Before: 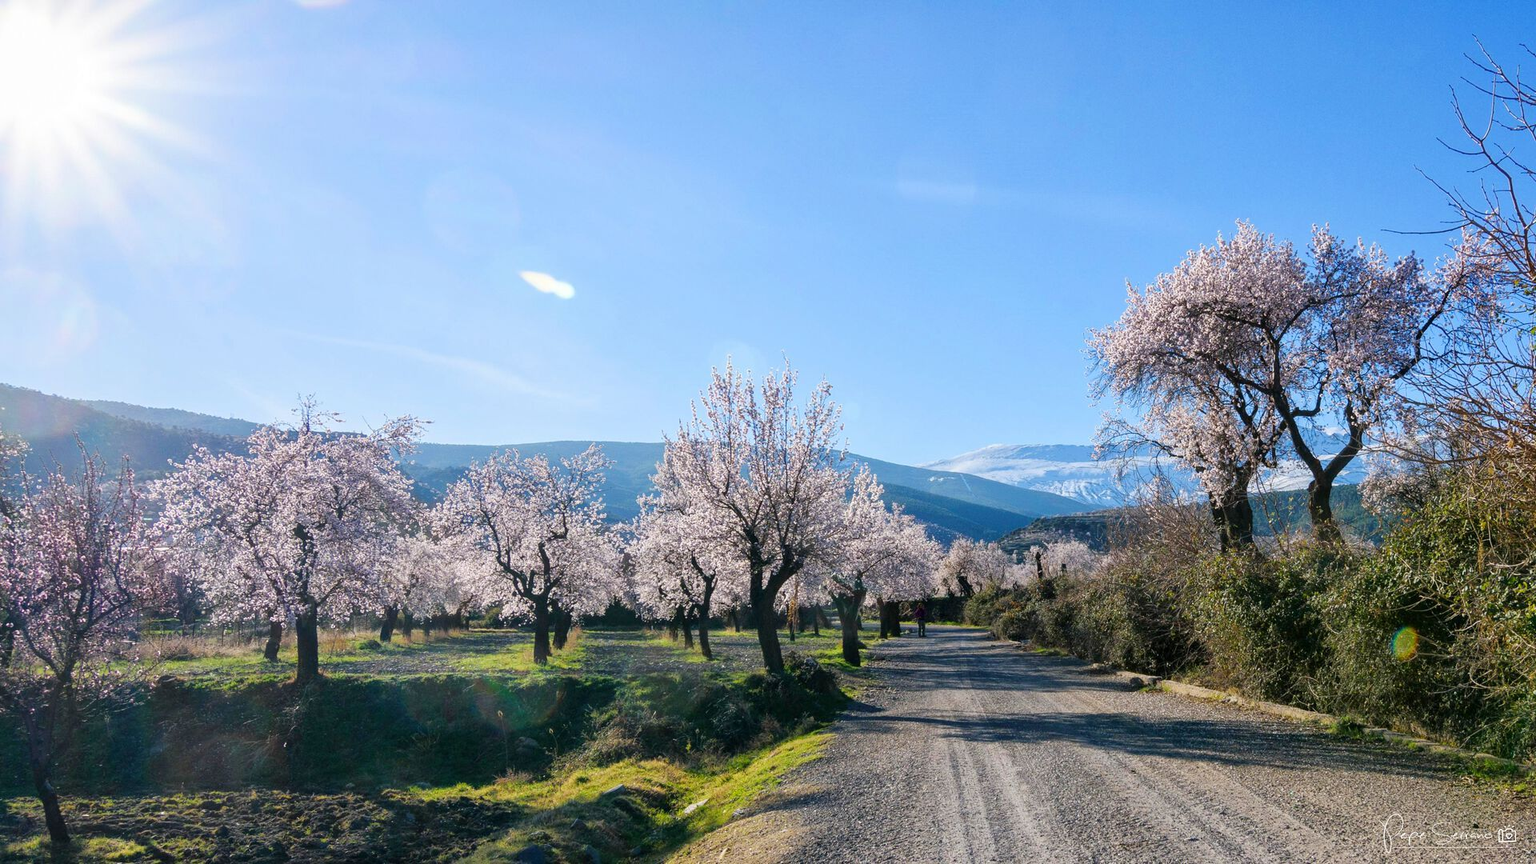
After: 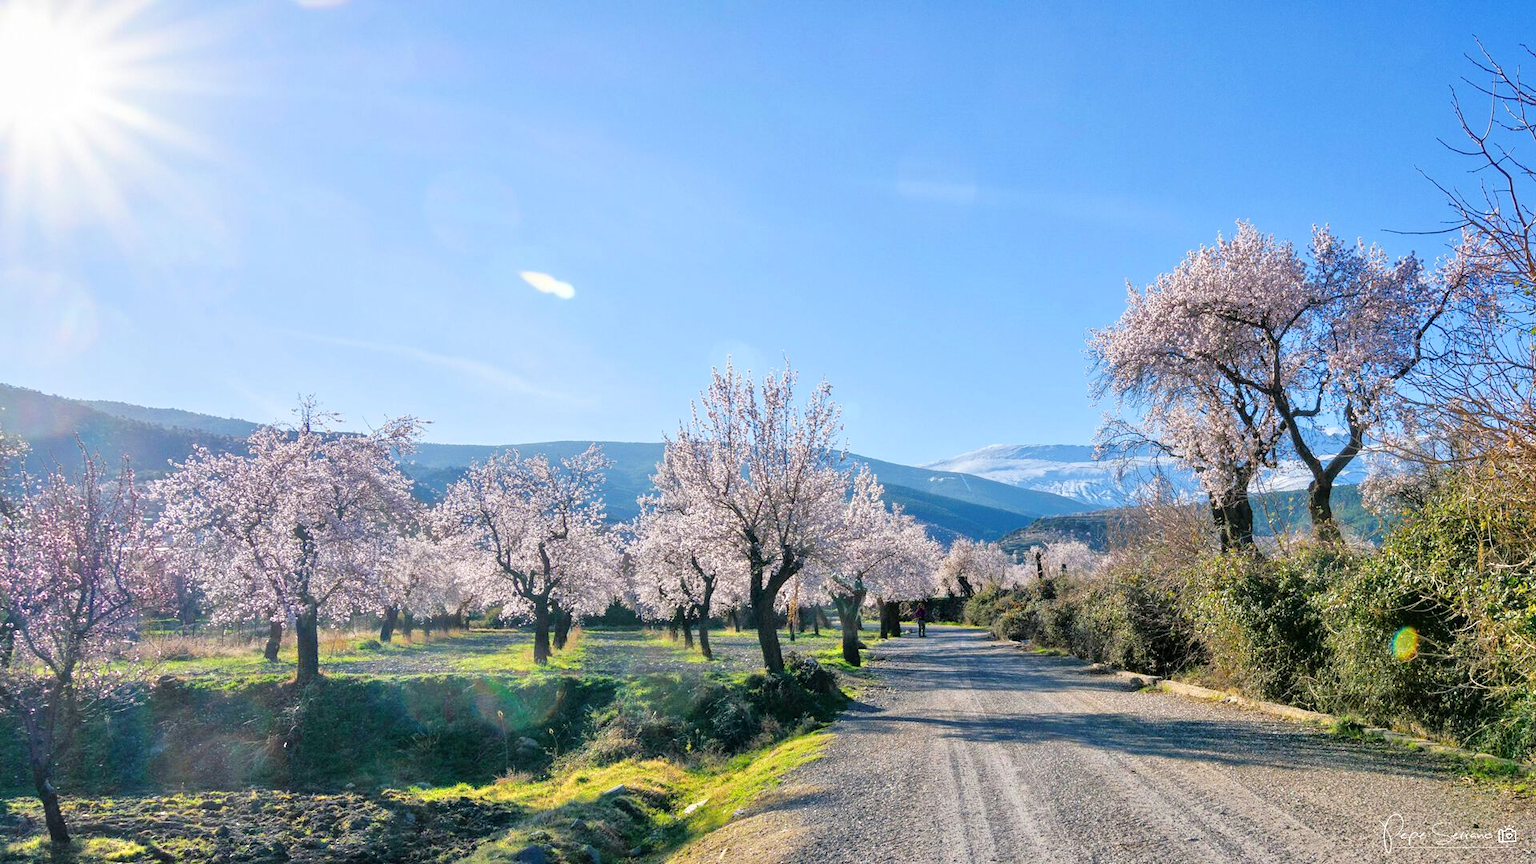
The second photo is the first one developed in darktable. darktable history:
tone equalizer: -7 EV 0.15 EV, -6 EV 0.6 EV, -5 EV 1.15 EV, -4 EV 1.33 EV, -3 EV 1.15 EV, -2 EV 0.6 EV, -1 EV 0.15 EV, mask exposure compensation -0.5 EV
rotate and perspective: automatic cropping off
